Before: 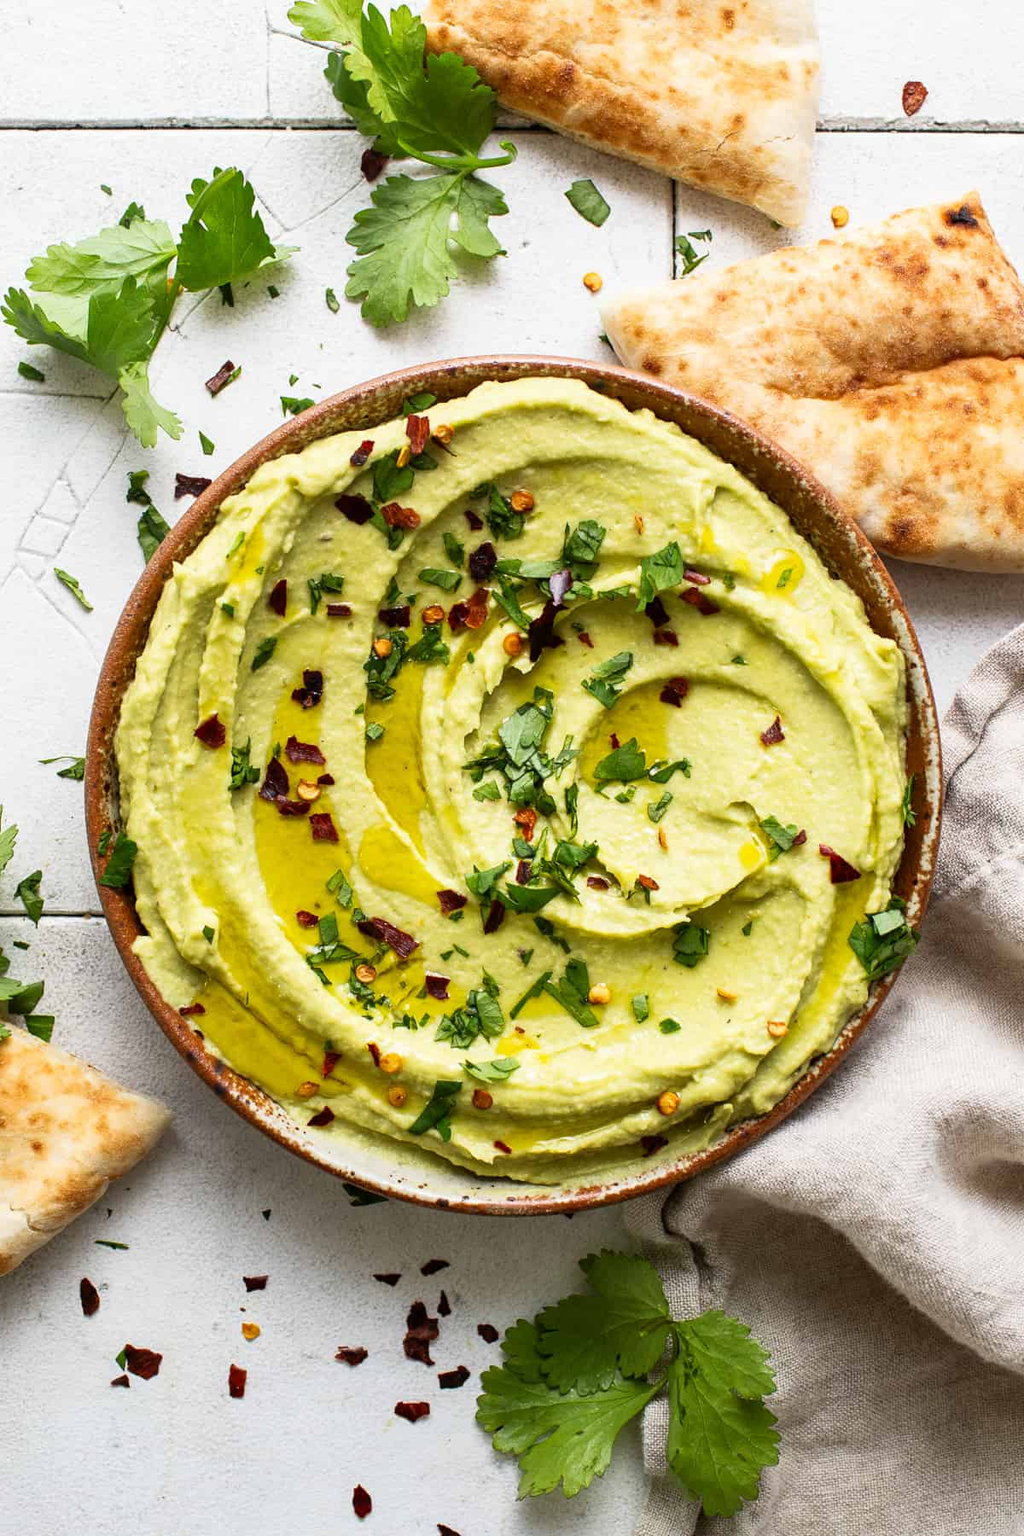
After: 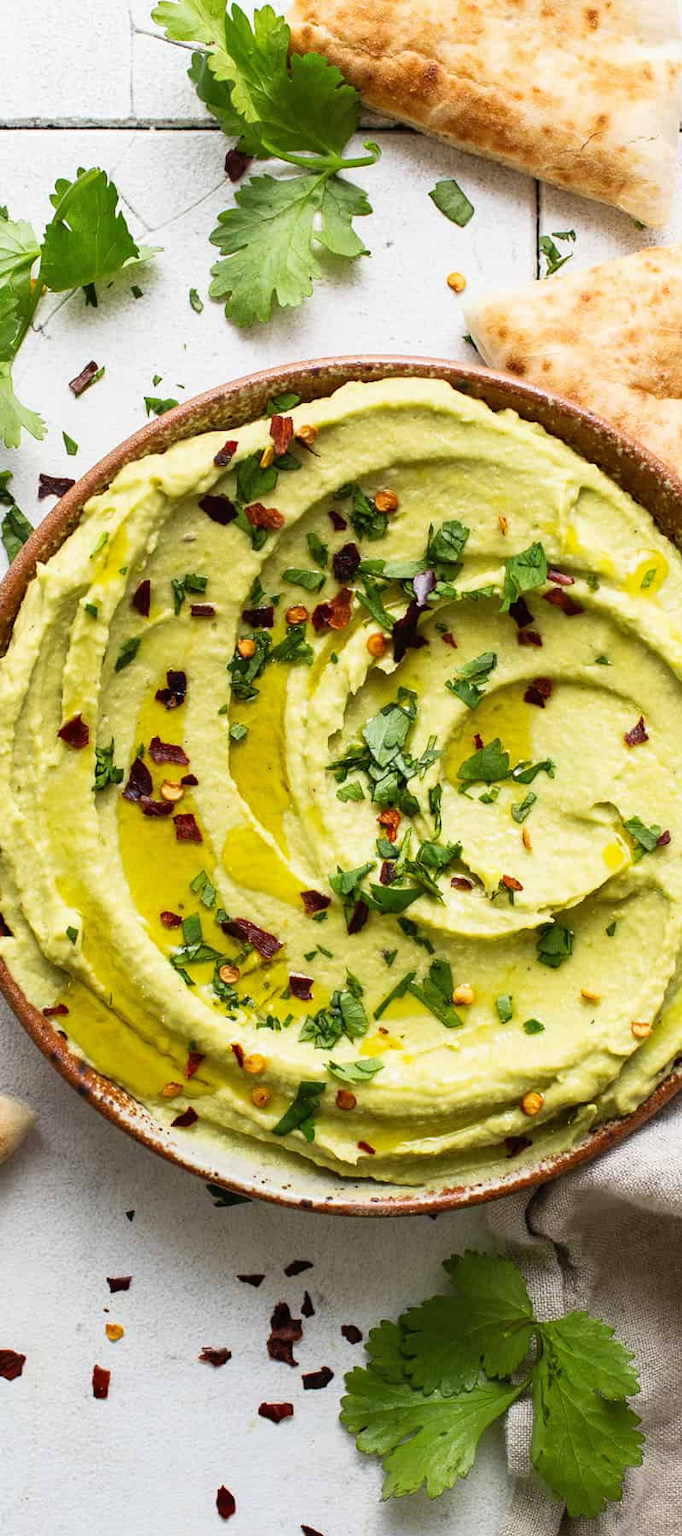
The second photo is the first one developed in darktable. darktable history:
crop and rotate: left 13.352%, right 19.988%
local contrast: mode bilateral grid, contrast 100, coarseness 100, detail 89%, midtone range 0.2
